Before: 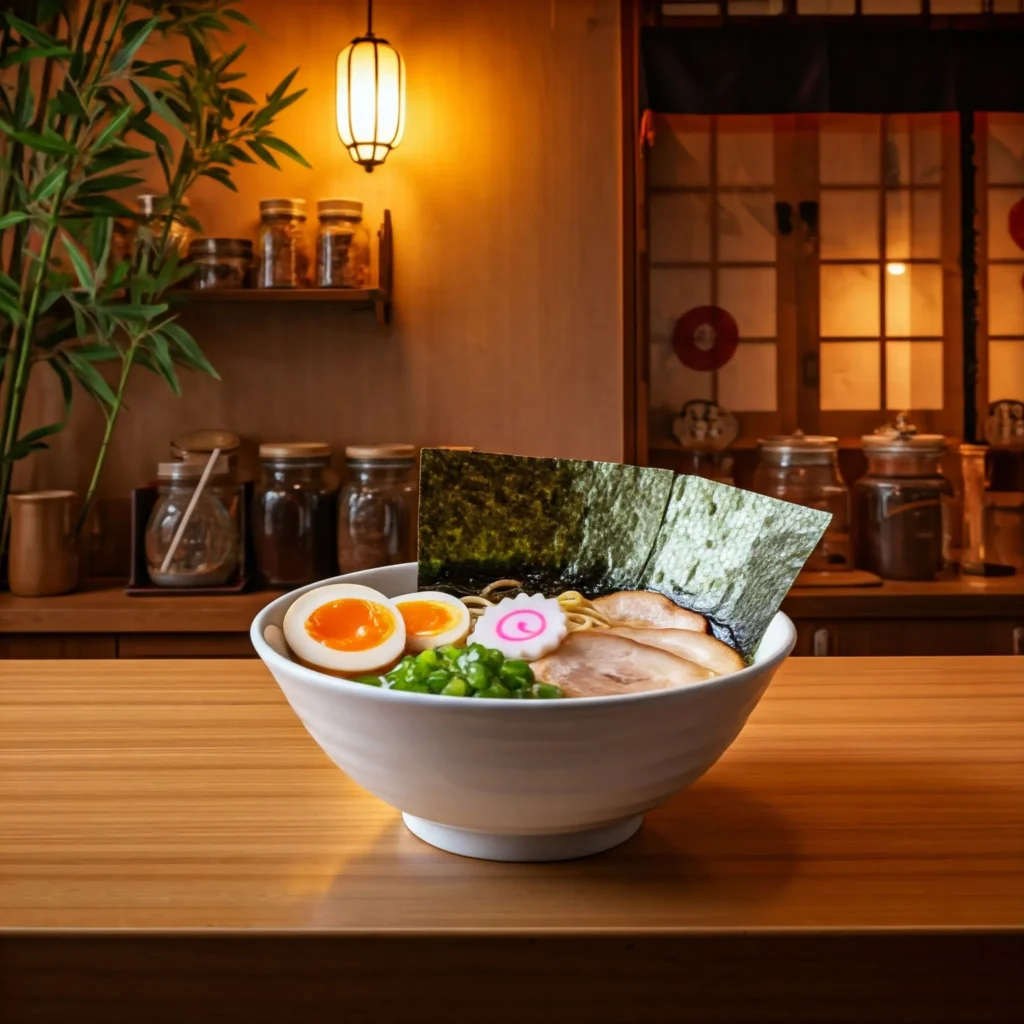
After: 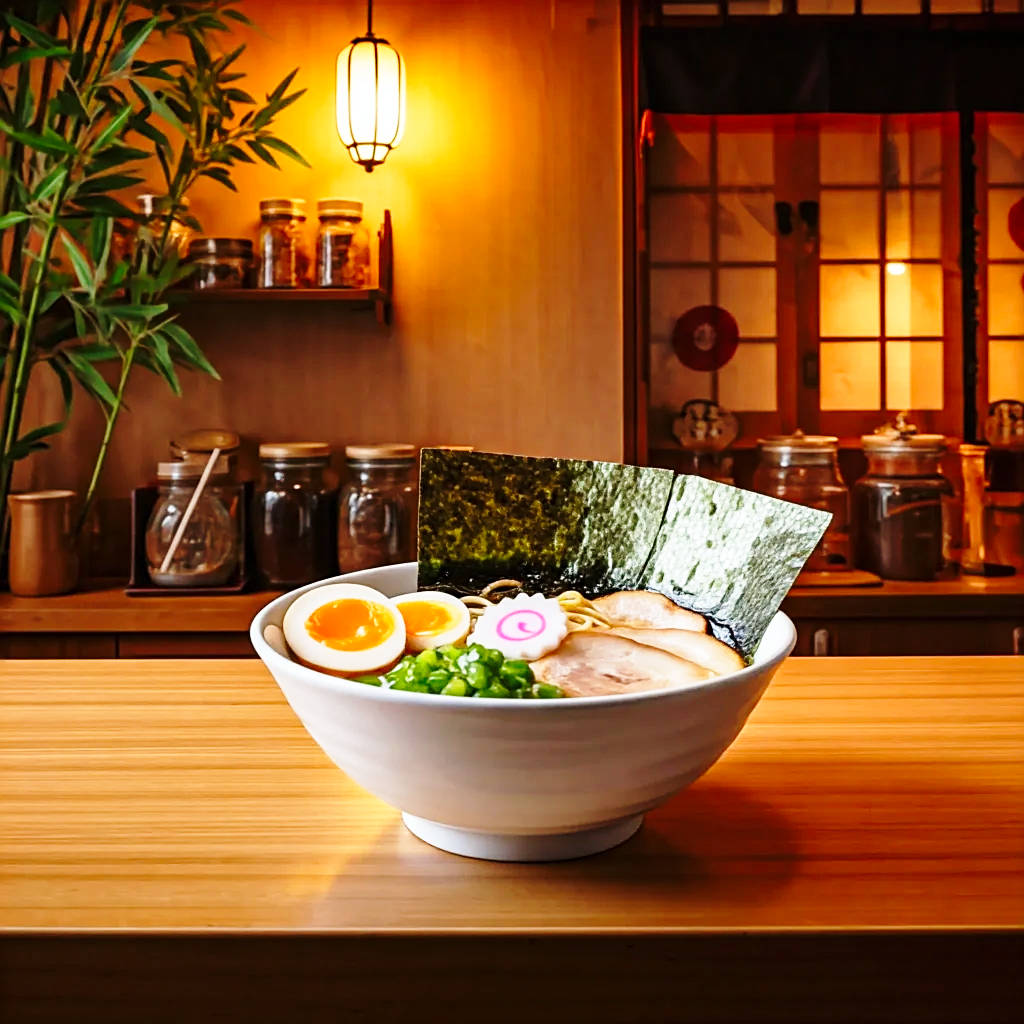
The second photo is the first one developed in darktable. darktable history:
sharpen: on, module defaults
base curve: curves: ch0 [(0, 0) (0.028, 0.03) (0.121, 0.232) (0.46, 0.748) (0.859, 0.968) (1, 1)], preserve colors none
